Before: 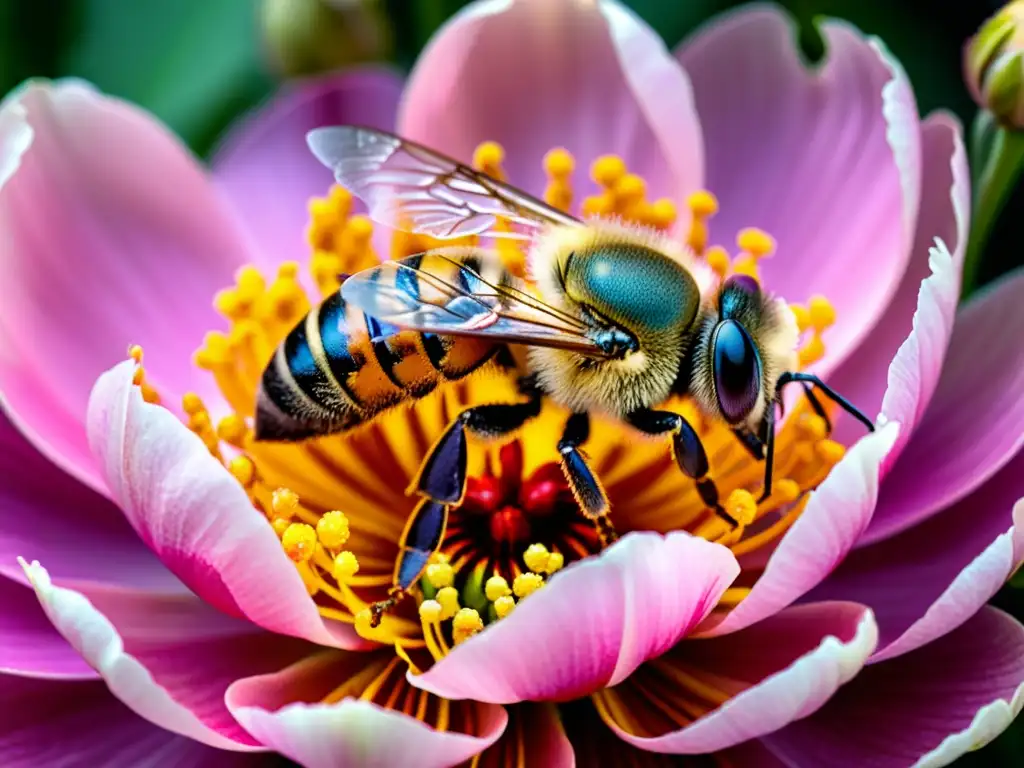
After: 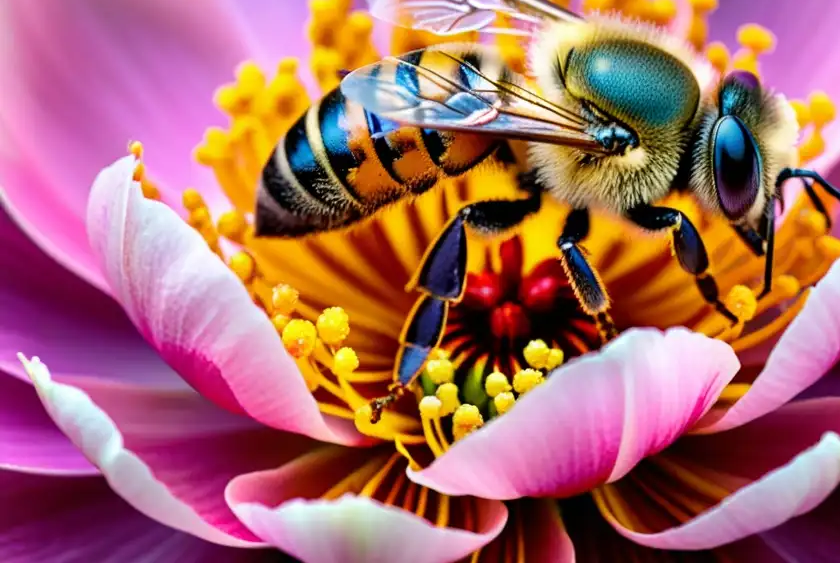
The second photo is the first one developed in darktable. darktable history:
crop: top 26.656%, right 17.946%
